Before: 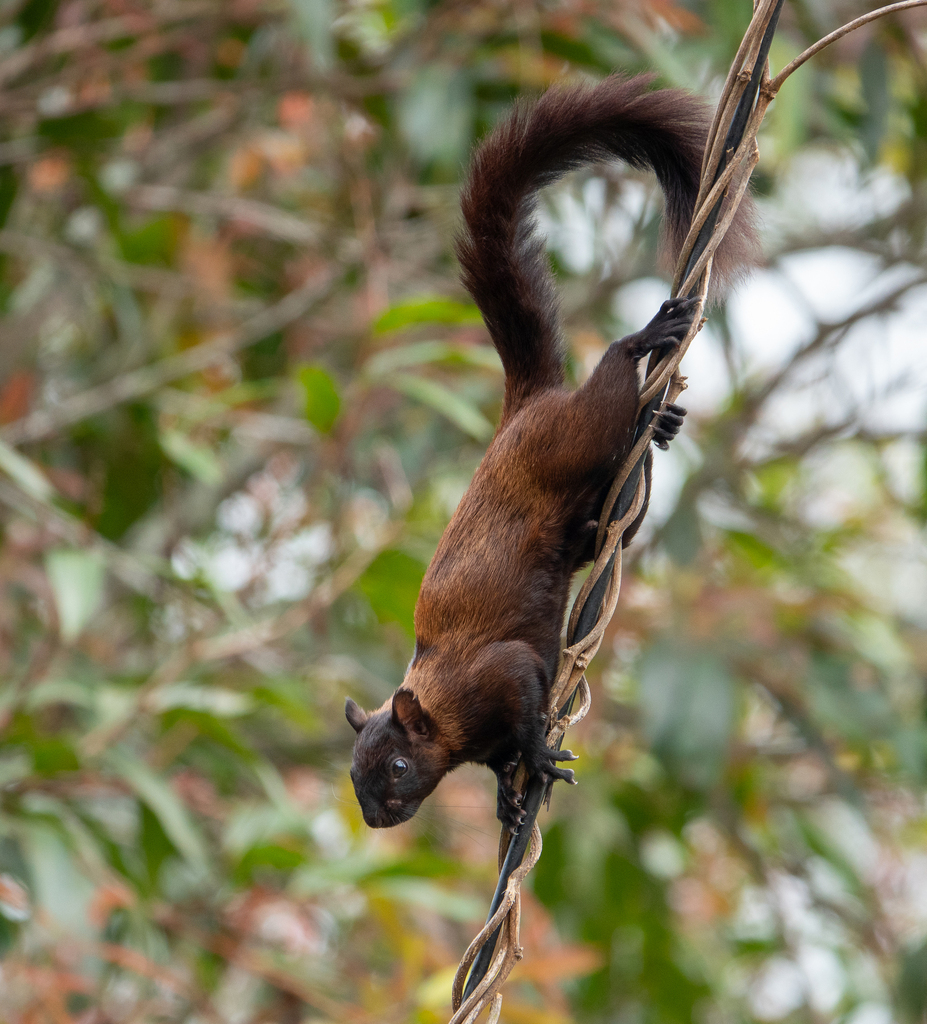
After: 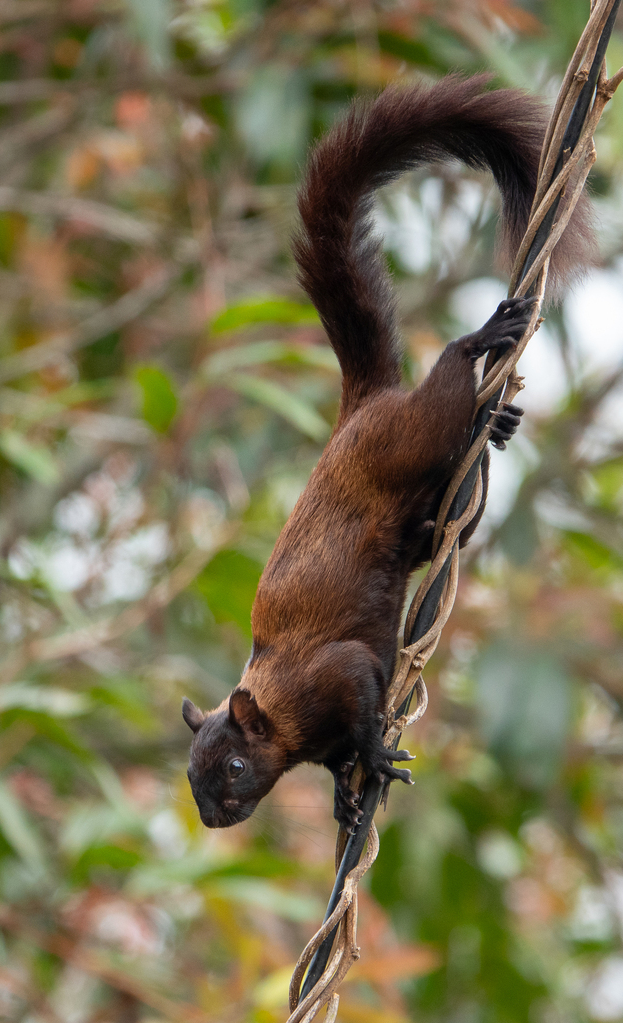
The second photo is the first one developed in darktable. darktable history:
crop and rotate: left 17.677%, right 15.097%
